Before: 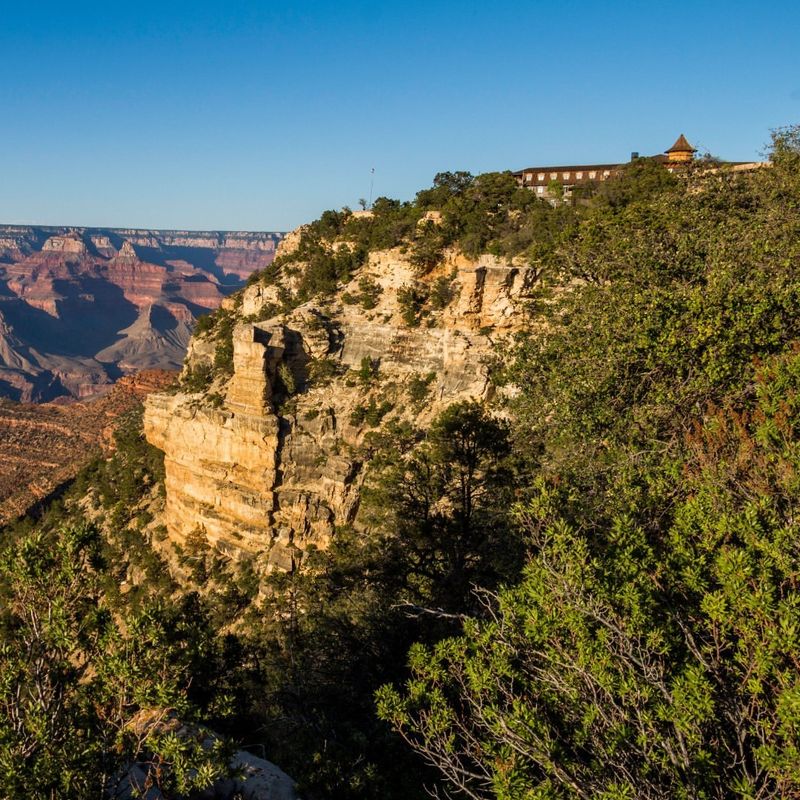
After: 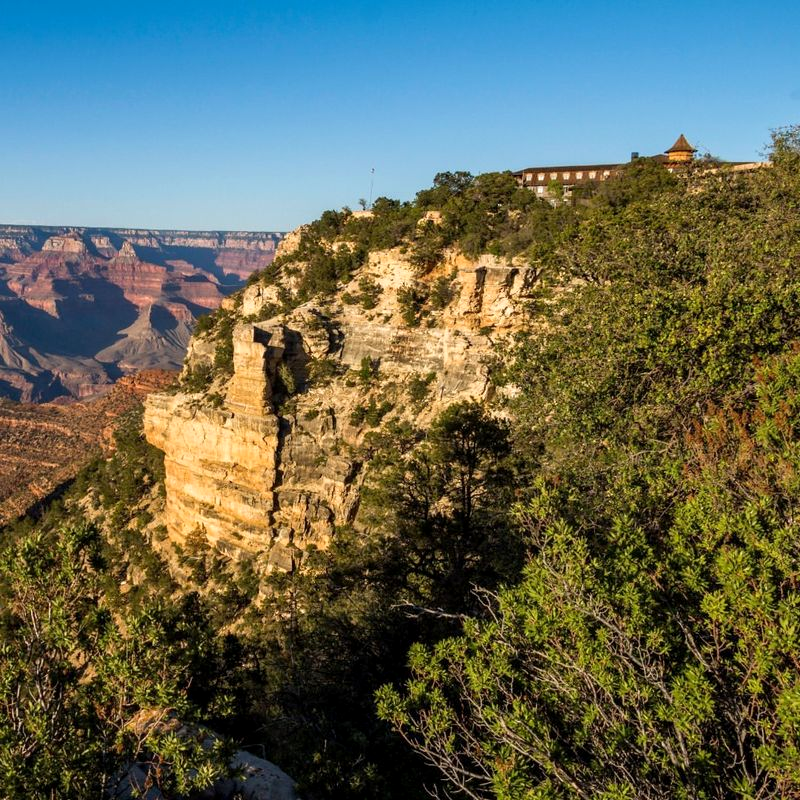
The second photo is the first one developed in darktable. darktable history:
exposure: black level correction 0.001, exposure 0.191 EV, compensate highlight preservation false
